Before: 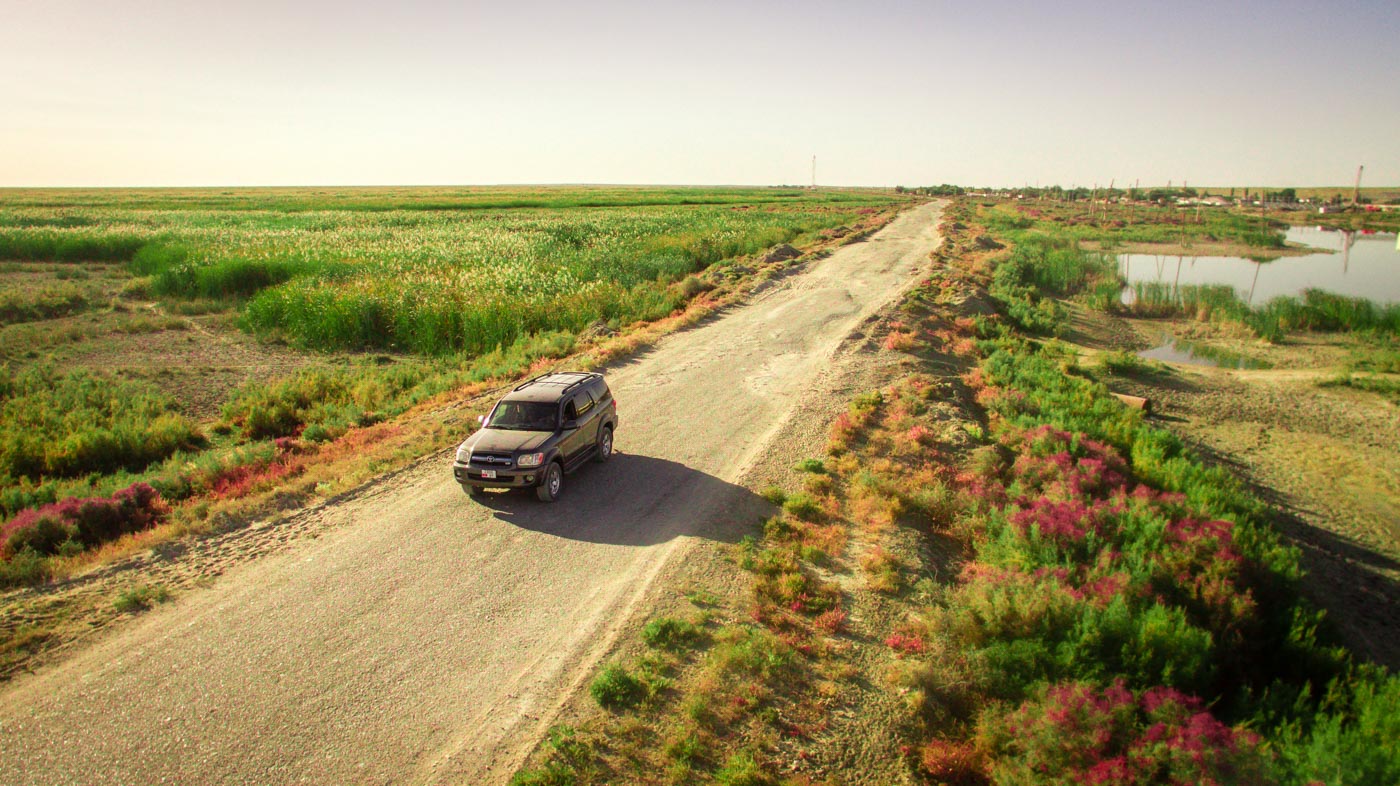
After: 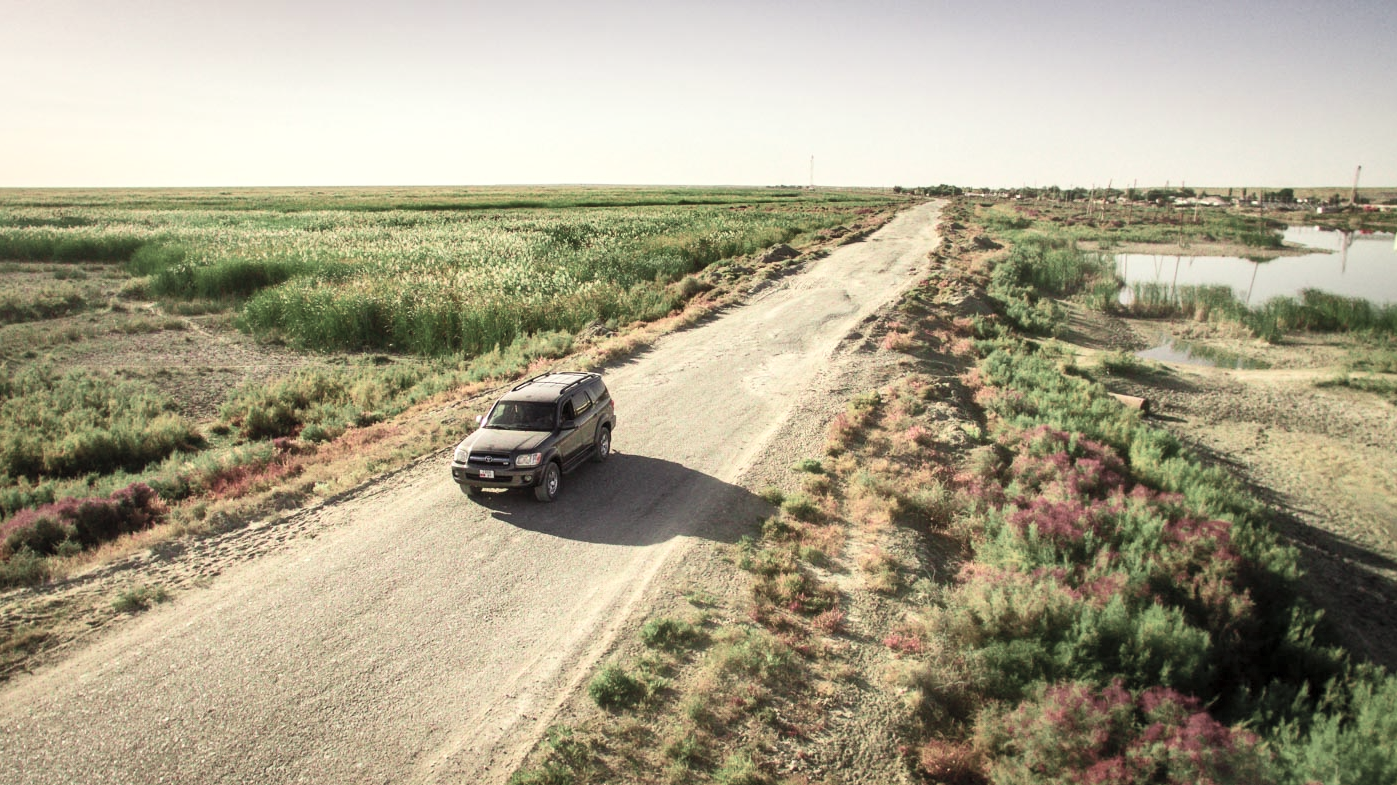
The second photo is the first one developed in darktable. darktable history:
contrast brightness saturation: contrast 0.196, brightness 0.203, saturation 0.809
crop: left 0.153%
exposure: compensate highlight preservation false
color correction: highlights b* -0.057, saturation 0.29
local contrast: mode bilateral grid, contrast 19, coarseness 50, detail 120%, midtone range 0.2
shadows and highlights: radius 134.93, soften with gaussian
